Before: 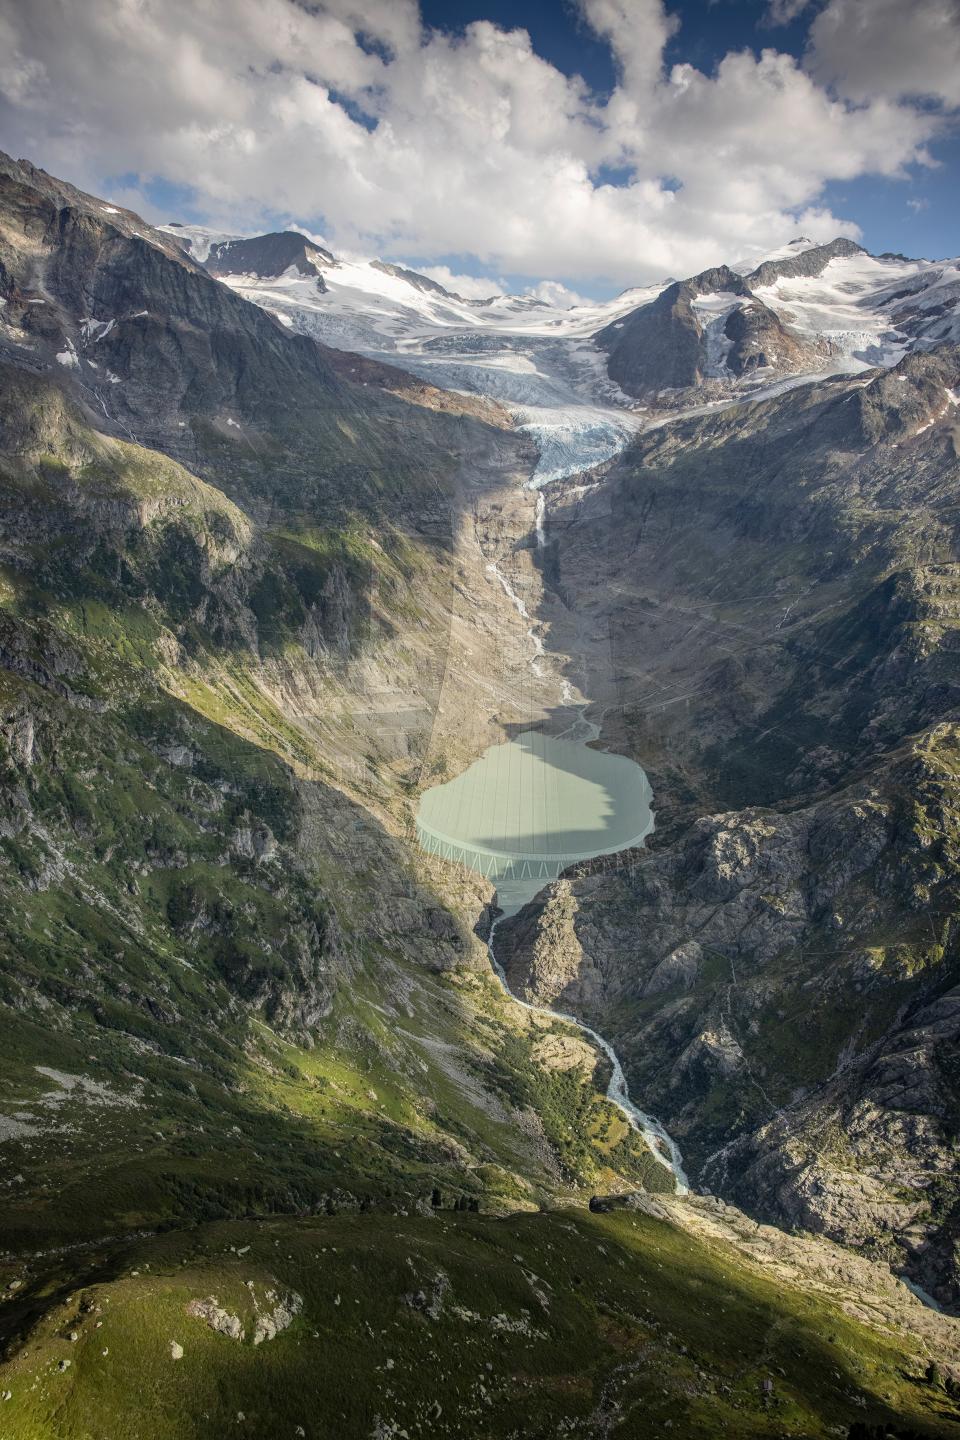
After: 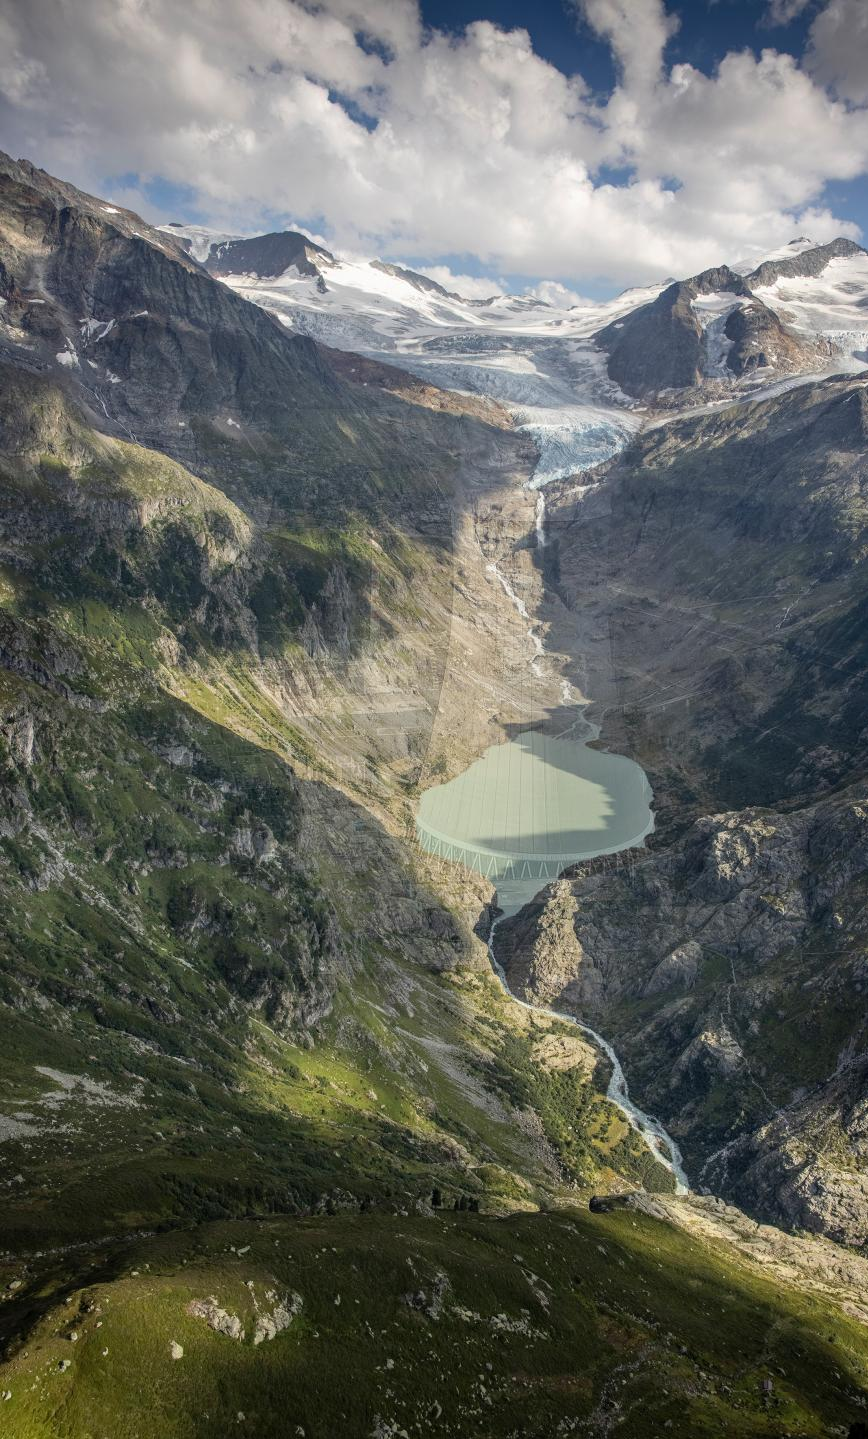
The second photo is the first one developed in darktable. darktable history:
base curve: preserve colors none
crop: right 9.513%, bottom 0.042%
